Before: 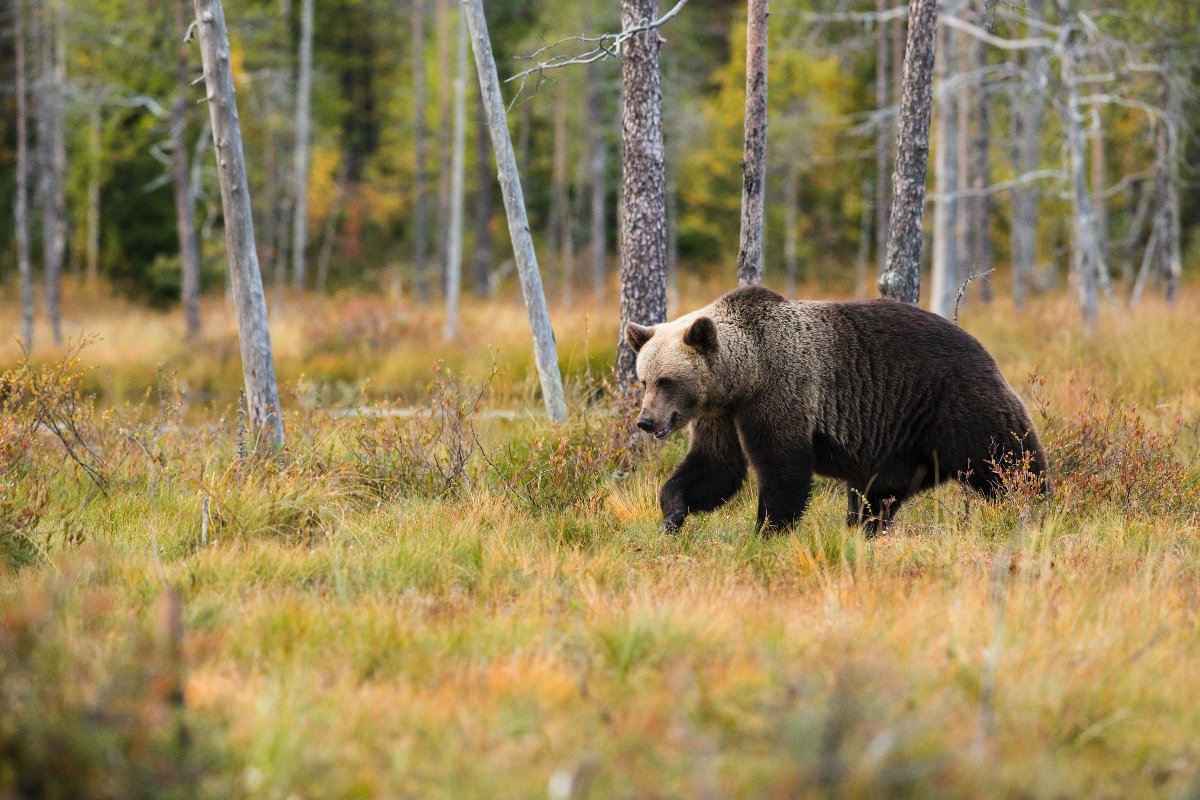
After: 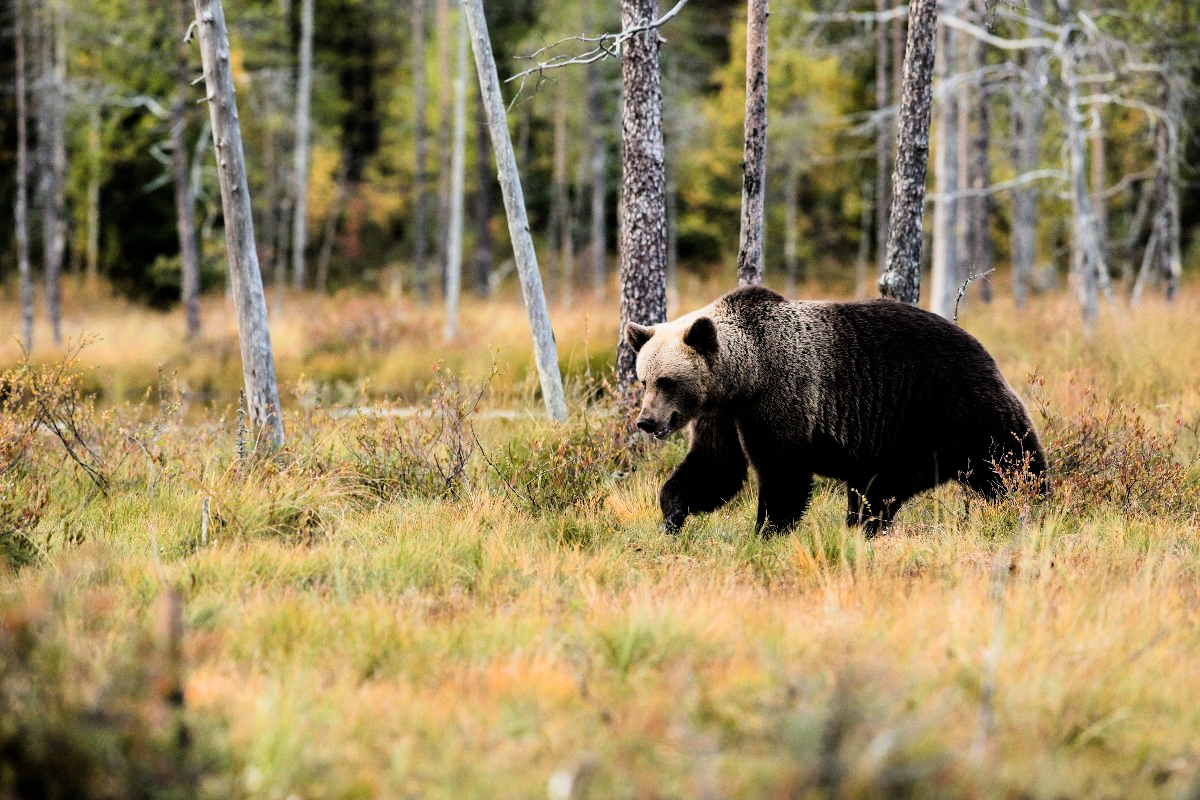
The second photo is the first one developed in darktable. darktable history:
filmic rgb: black relative exposure -5.42 EV, white relative exposure 2.85 EV, dynamic range scaling -37.73%, hardness 4, contrast 1.605, highlights saturation mix -0.93%
white balance: emerald 1
